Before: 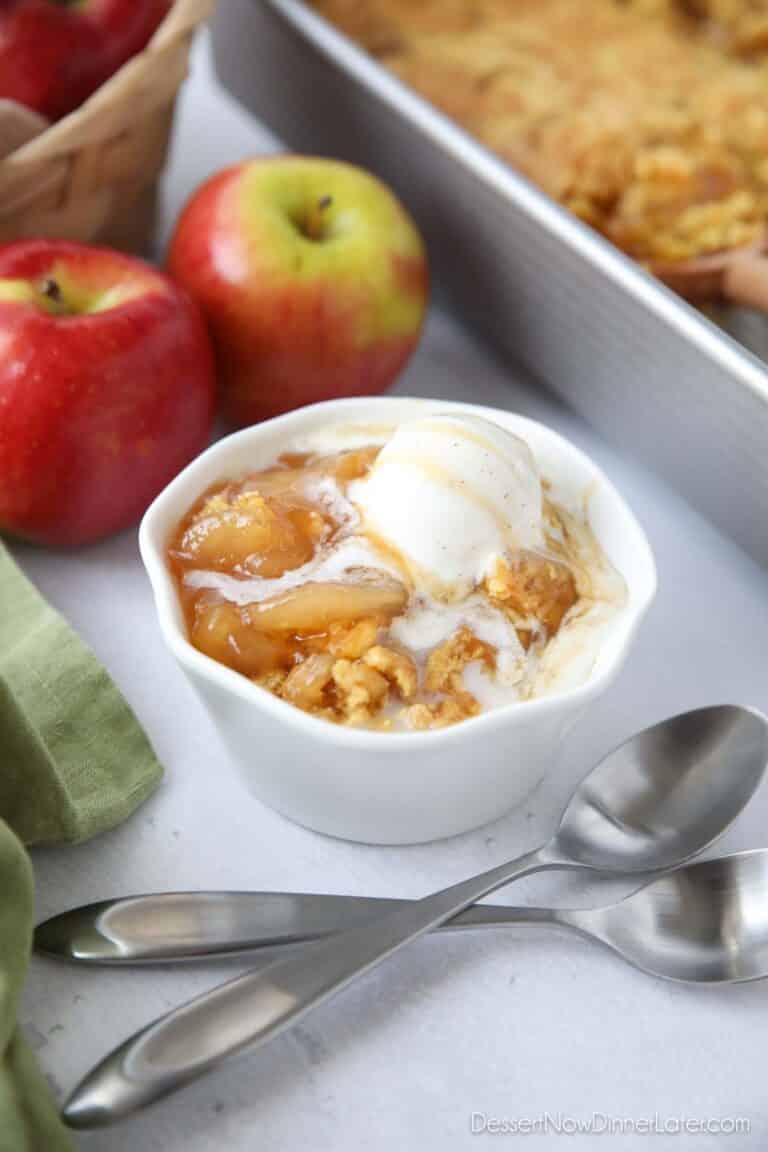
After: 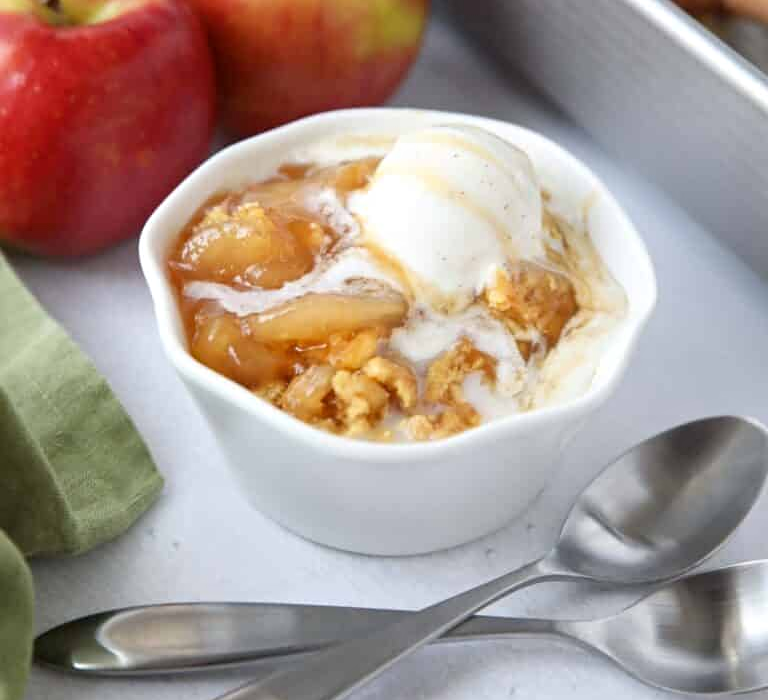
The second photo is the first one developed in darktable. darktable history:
crop and rotate: top 25.131%, bottom 14.018%
contrast equalizer: octaves 7, y [[0.5, 0.504, 0.515, 0.527, 0.535, 0.534], [0.5 ×6], [0.491, 0.387, 0.179, 0.068, 0.068, 0.068], [0 ×5, 0.023], [0 ×6]]
